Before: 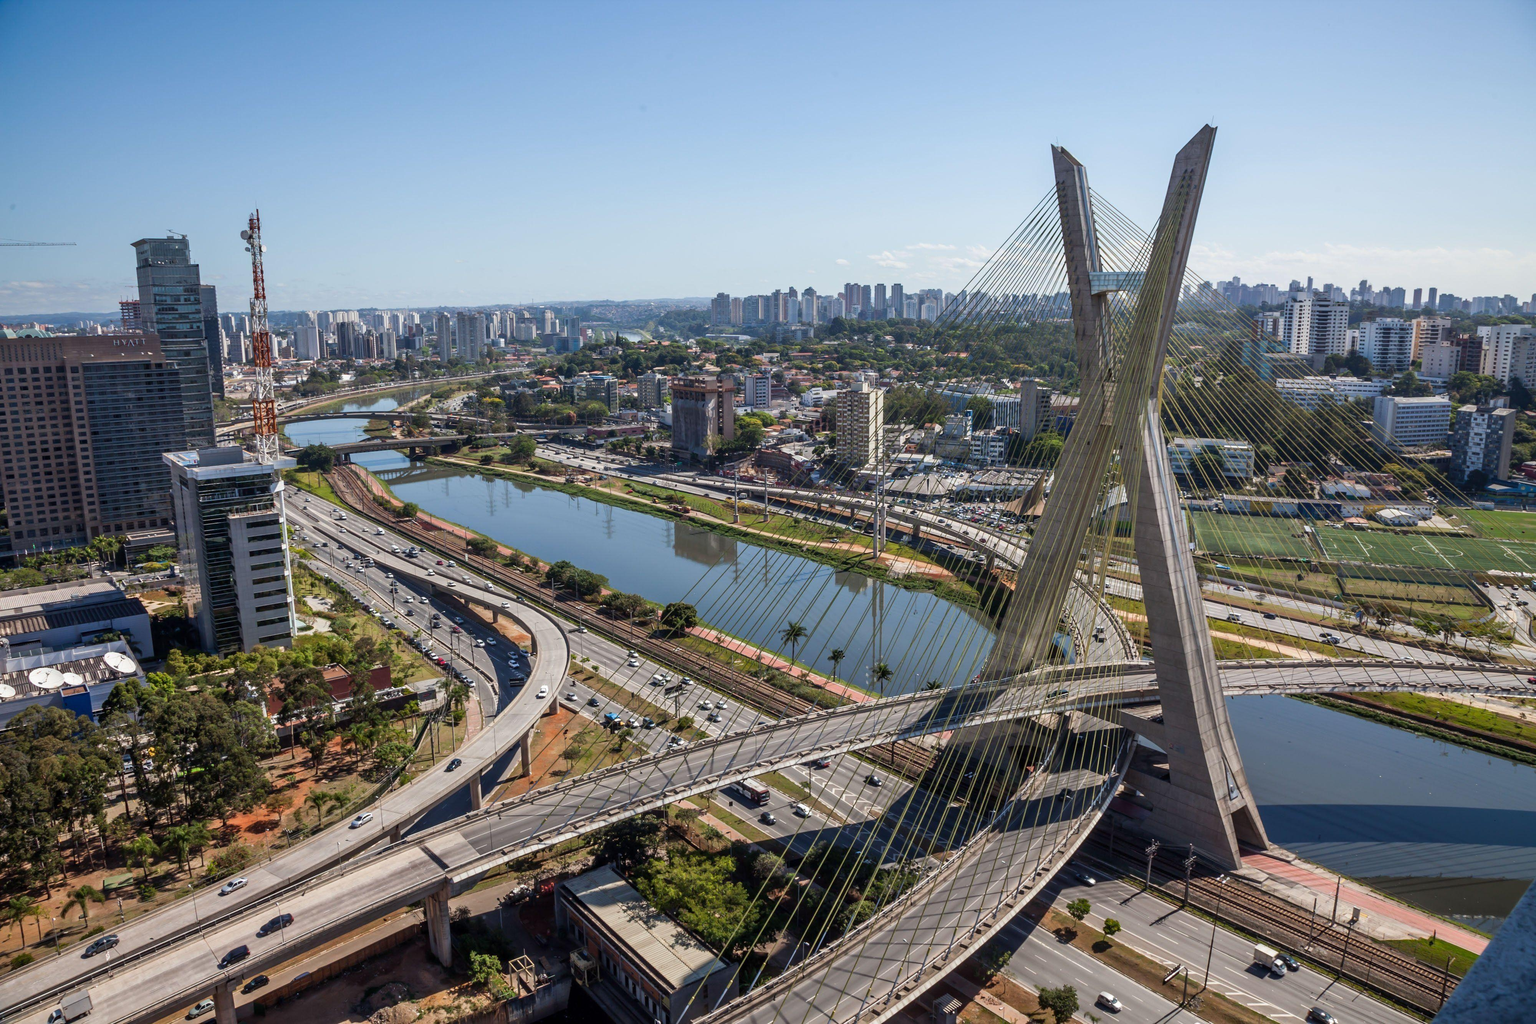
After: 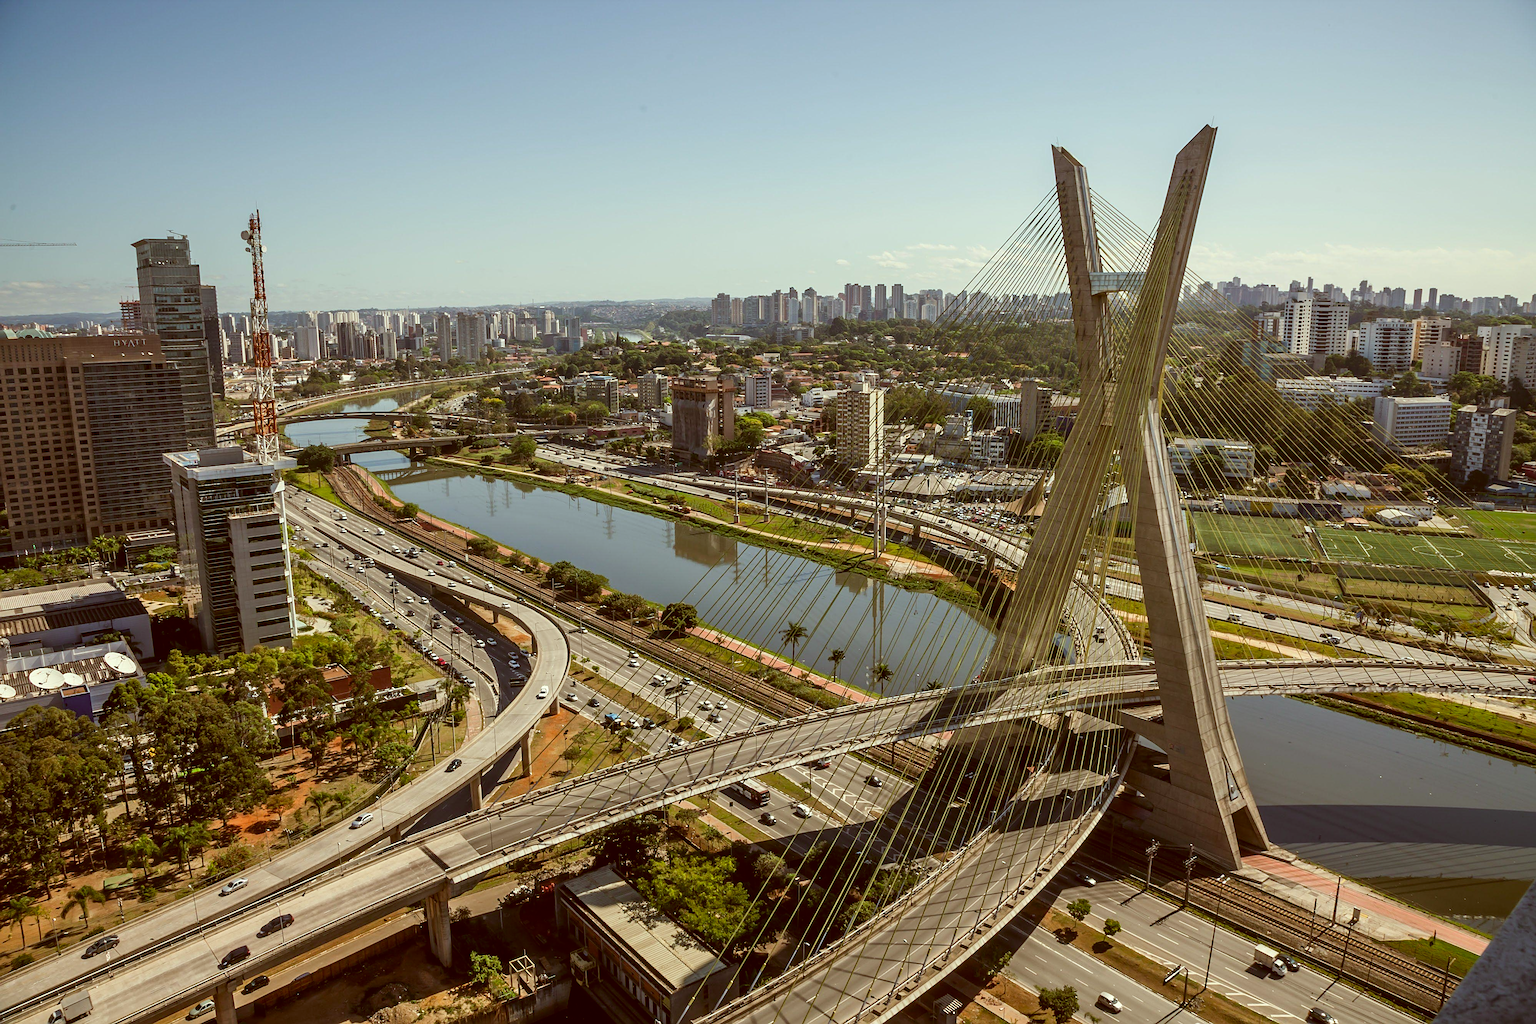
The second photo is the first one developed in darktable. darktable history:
sharpen: on, module defaults
color correction: highlights a* -5.35, highlights b* 9.79, shadows a* 9.45, shadows b* 24.28
